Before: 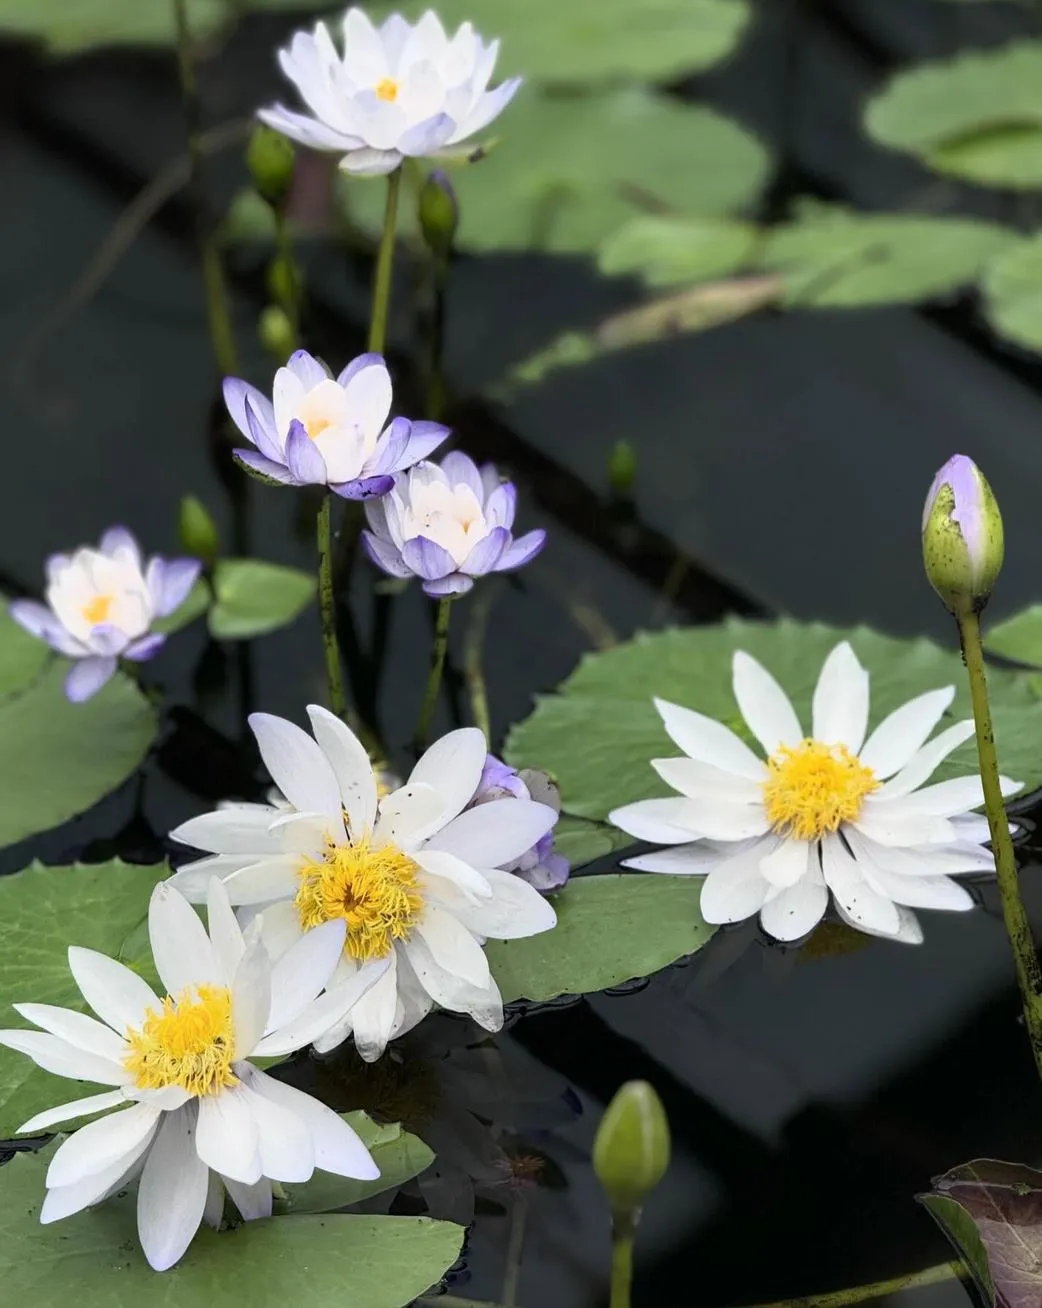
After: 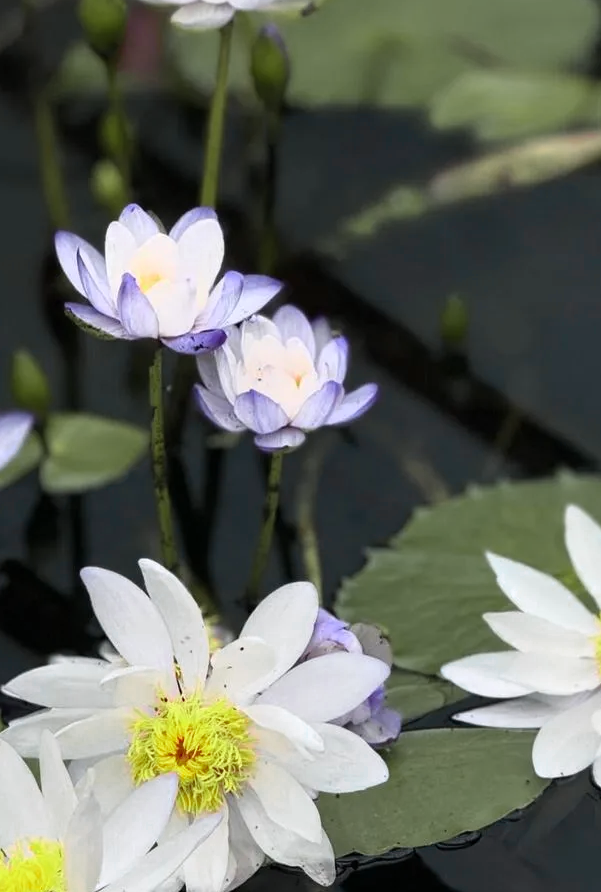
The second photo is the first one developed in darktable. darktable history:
crop: left 16.202%, top 11.208%, right 26.045%, bottom 20.557%
color zones: curves: ch0 [(0, 0.533) (0.126, 0.533) (0.234, 0.533) (0.368, 0.357) (0.5, 0.5) (0.625, 0.5) (0.74, 0.637) (0.875, 0.5)]; ch1 [(0.004, 0.708) (0.129, 0.662) (0.25, 0.5) (0.375, 0.331) (0.496, 0.396) (0.625, 0.649) (0.739, 0.26) (0.875, 0.5) (1, 0.478)]; ch2 [(0, 0.409) (0.132, 0.403) (0.236, 0.558) (0.379, 0.448) (0.5, 0.5) (0.625, 0.5) (0.691, 0.39) (0.875, 0.5)]
